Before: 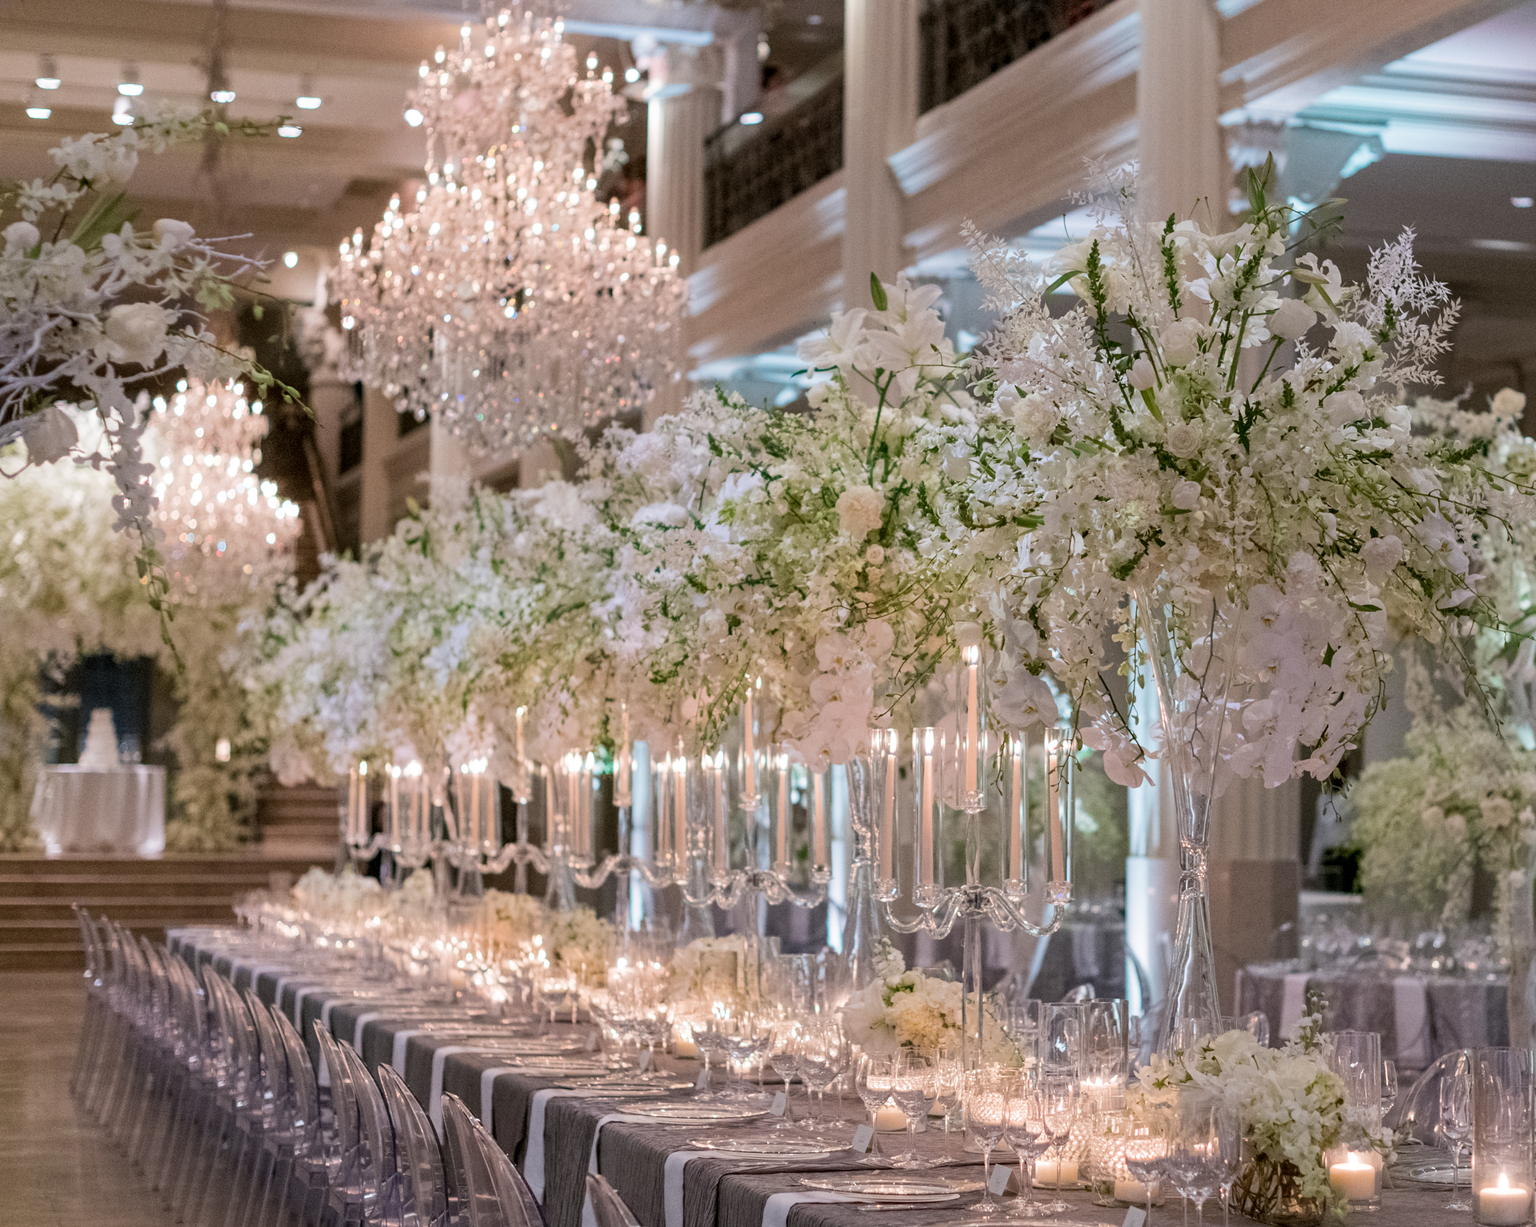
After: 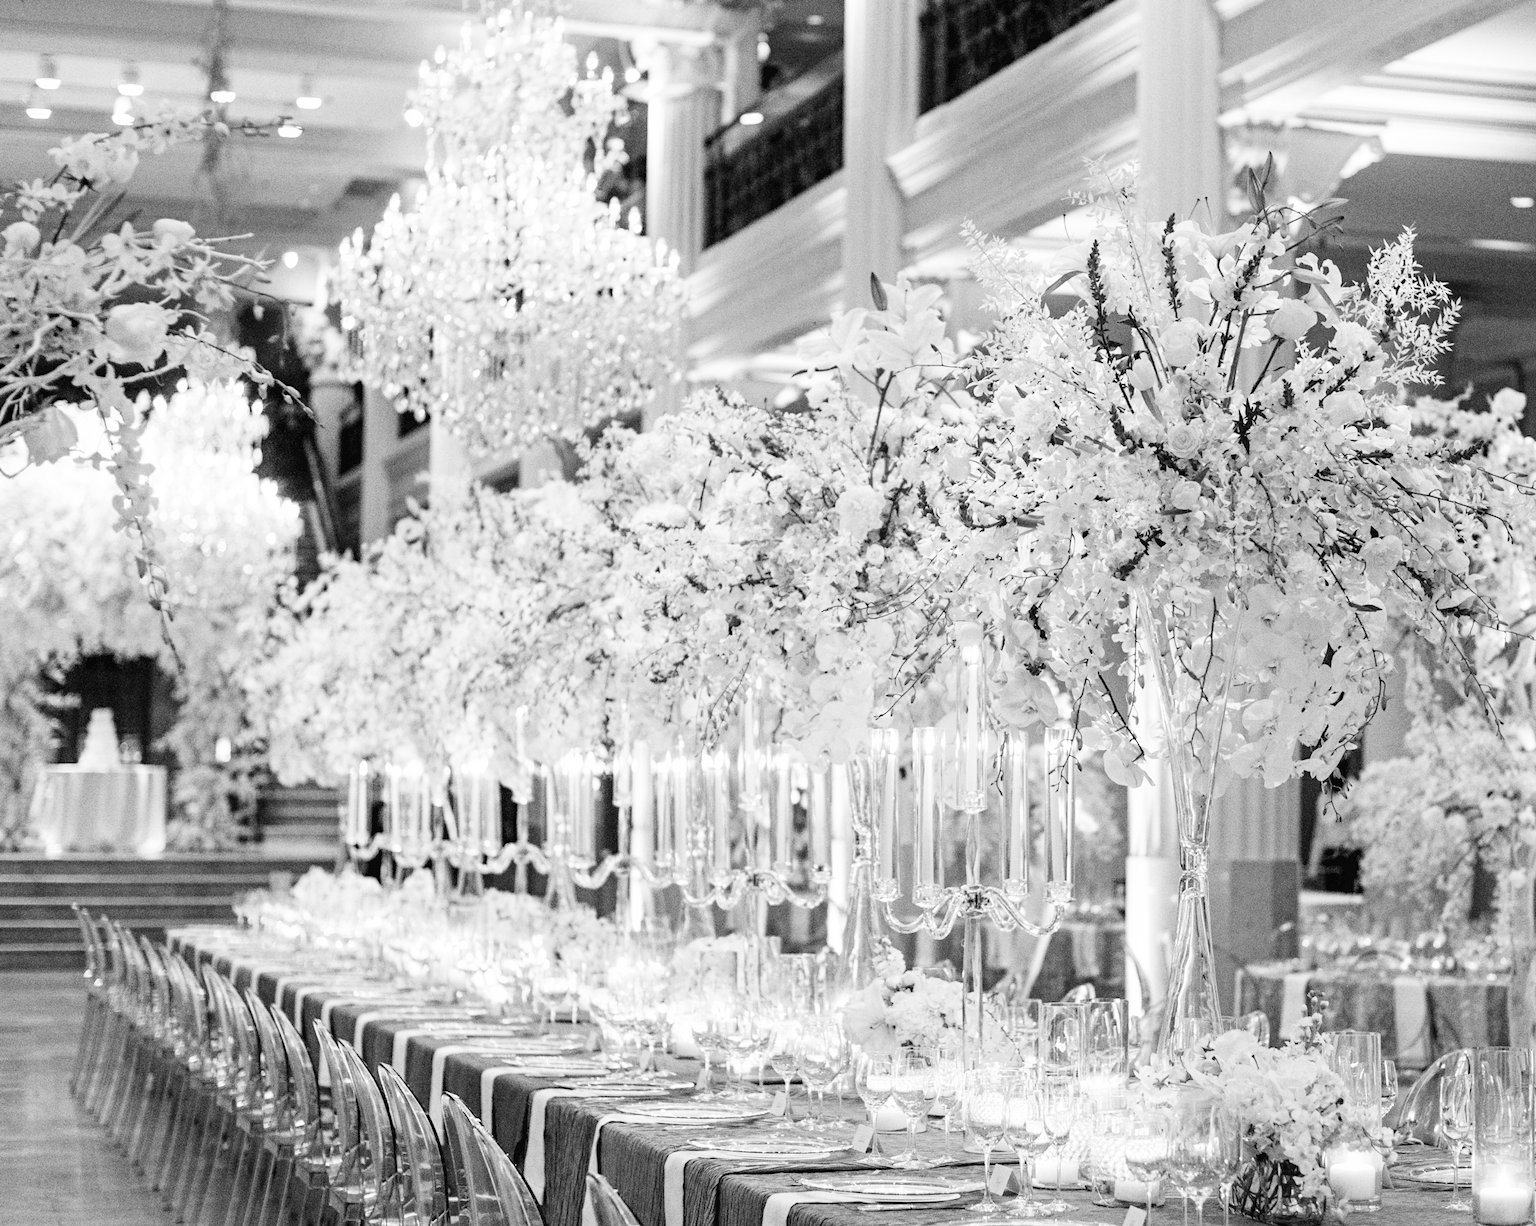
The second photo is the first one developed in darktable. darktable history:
white balance: red 1.08, blue 0.791
monochrome: size 3.1
base curve: curves: ch0 [(0, 0.003) (0.001, 0.002) (0.006, 0.004) (0.02, 0.022) (0.048, 0.086) (0.094, 0.234) (0.162, 0.431) (0.258, 0.629) (0.385, 0.8) (0.548, 0.918) (0.751, 0.988) (1, 1)], preserve colors none
haze removal: compatibility mode true, adaptive false
